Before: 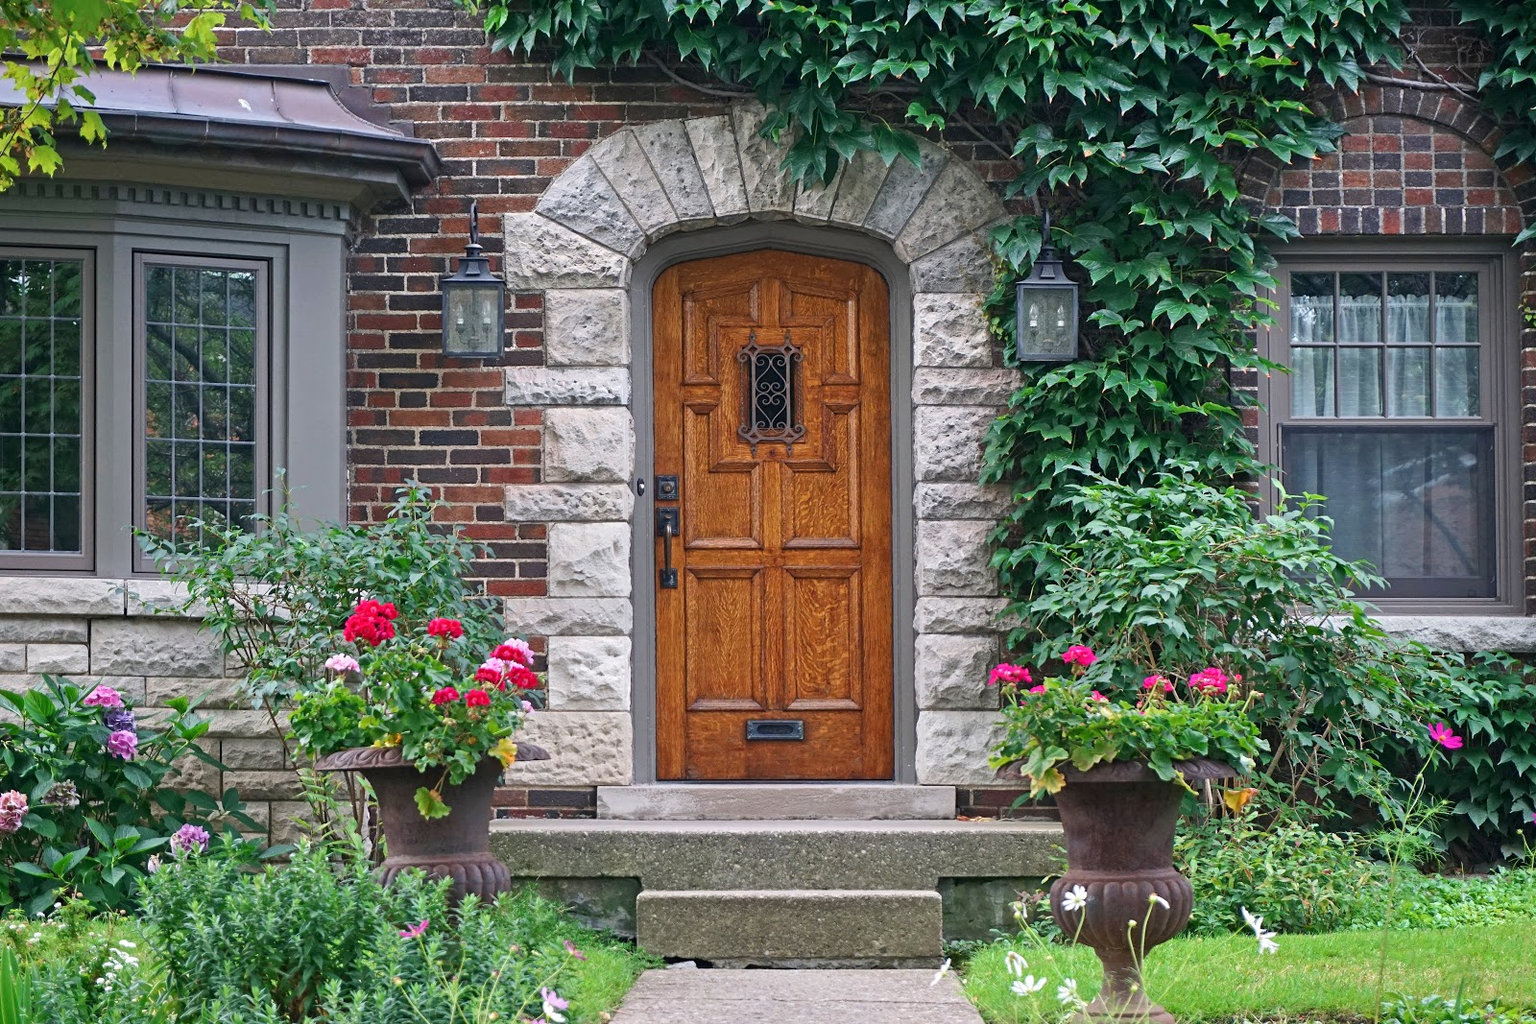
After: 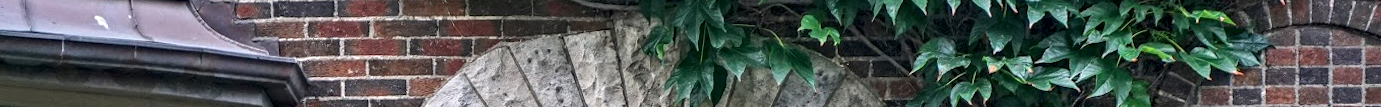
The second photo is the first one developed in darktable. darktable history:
crop and rotate: left 9.644%, top 9.491%, right 6.021%, bottom 80.509%
local contrast: highlights 25%, detail 150%
rotate and perspective: lens shift (vertical) 0.048, lens shift (horizontal) -0.024, automatic cropping off
